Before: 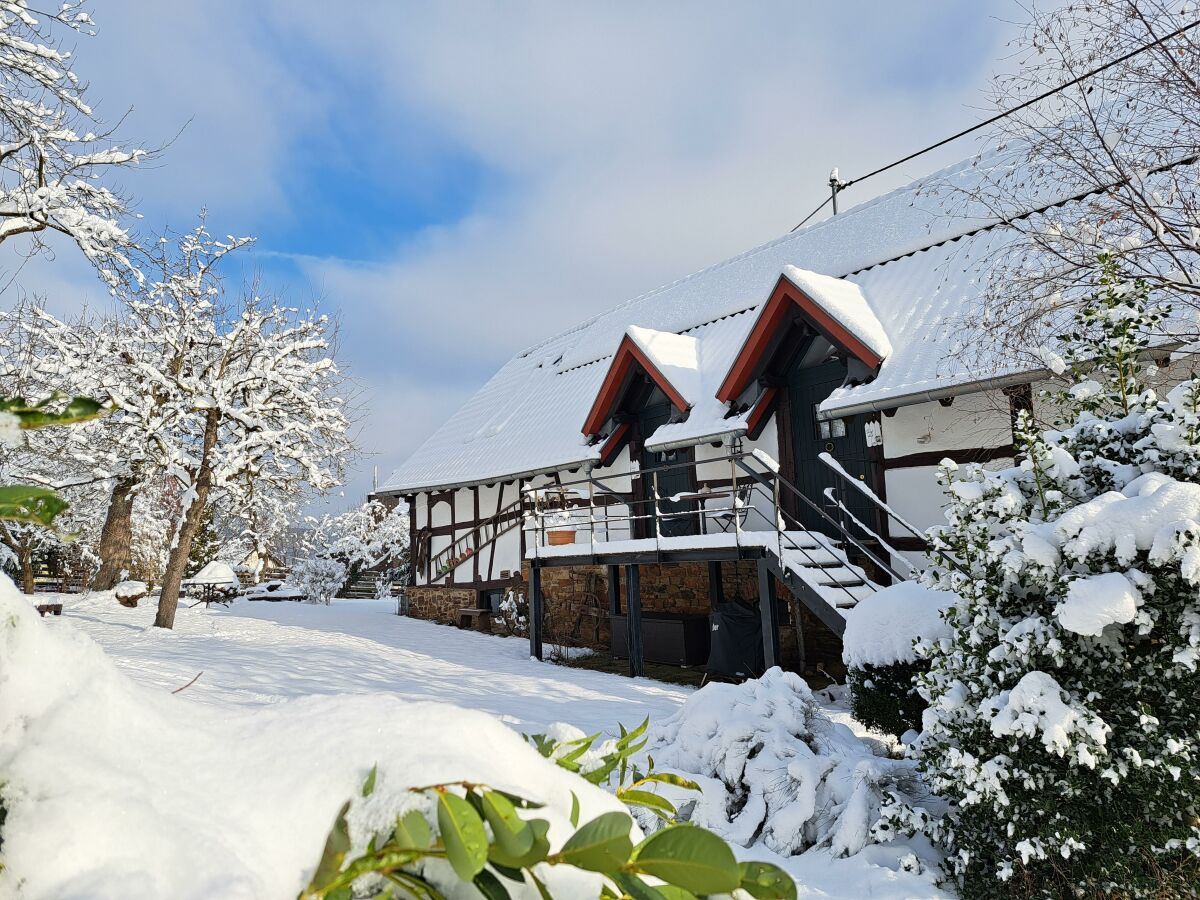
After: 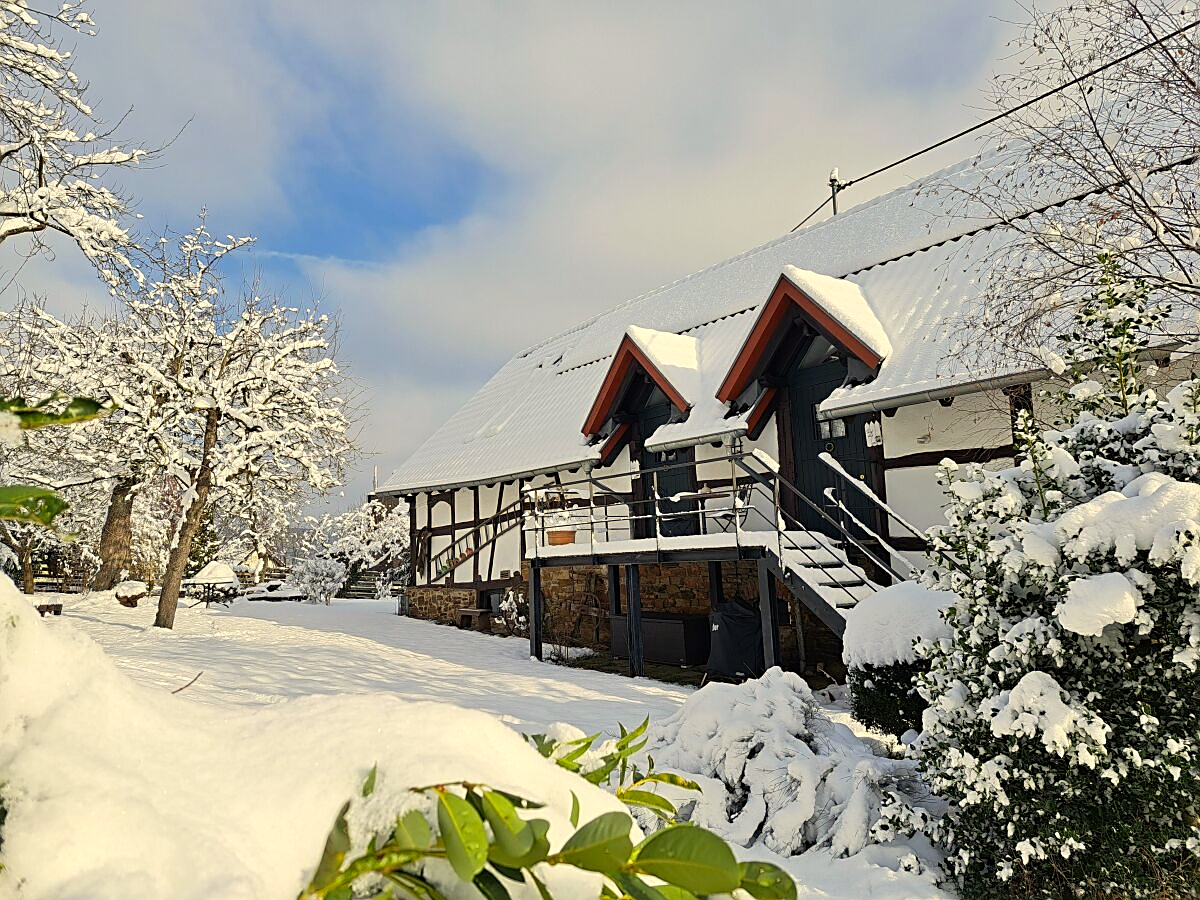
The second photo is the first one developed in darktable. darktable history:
sharpen: on, module defaults
color correction: highlights a* 1.43, highlights b* 17.42
